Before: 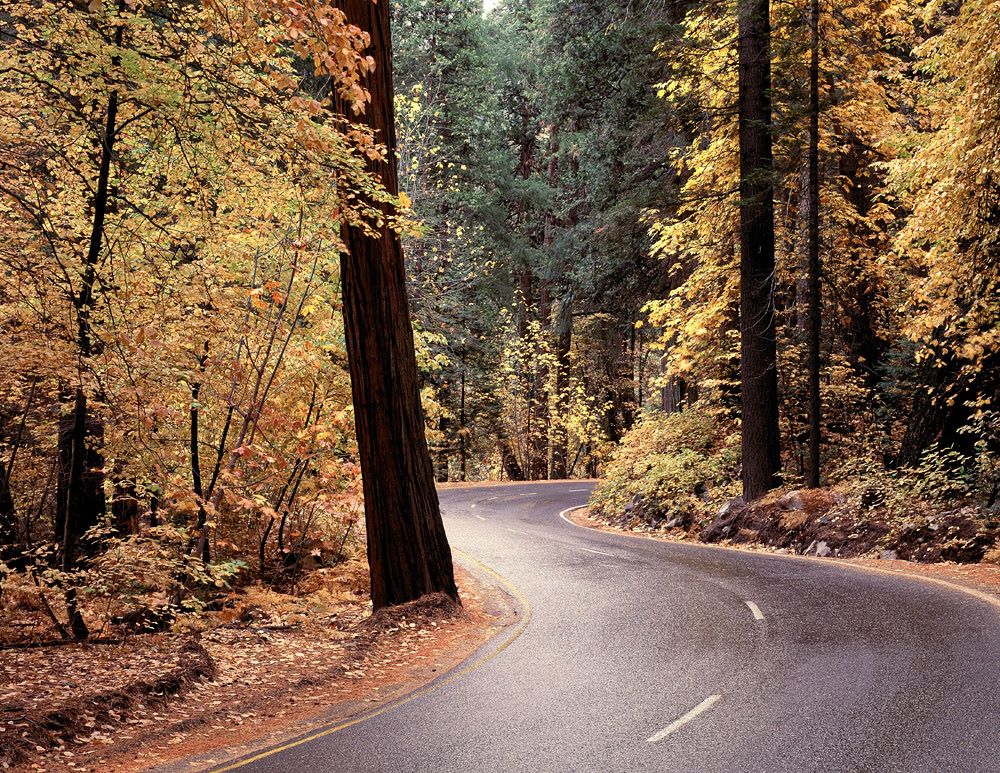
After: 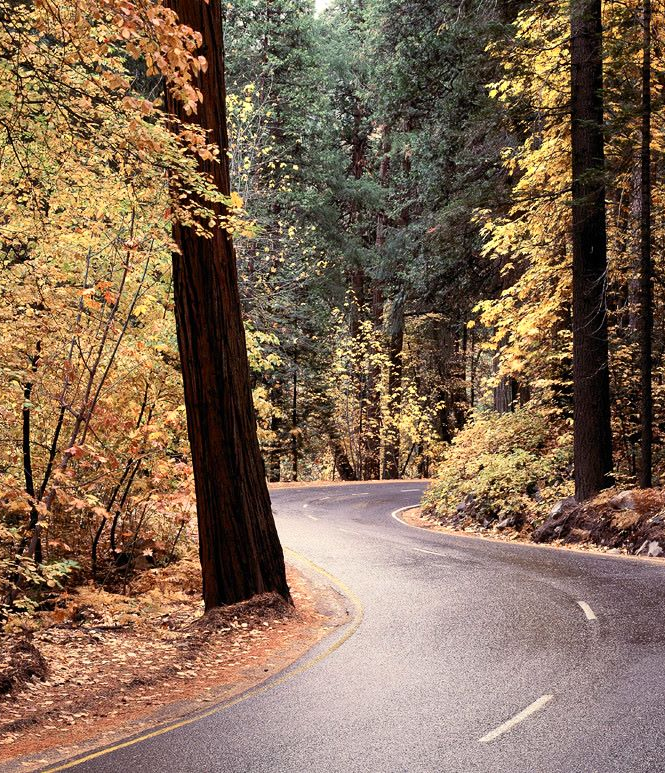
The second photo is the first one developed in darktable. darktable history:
crop: left 16.899%, right 16.556%
color zones: curves: ch0 [(0, 0.5) (0.143, 0.5) (0.286, 0.5) (0.429, 0.5) (0.571, 0.5) (0.714, 0.476) (0.857, 0.5) (1, 0.5)]; ch2 [(0, 0.5) (0.143, 0.5) (0.286, 0.5) (0.429, 0.5) (0.571, 0.5) (0.714, 0.487) (0.857, 0.5) (1, 0.5)]
contrast brightness saturation: contrast 0.15, brightness 0.05
